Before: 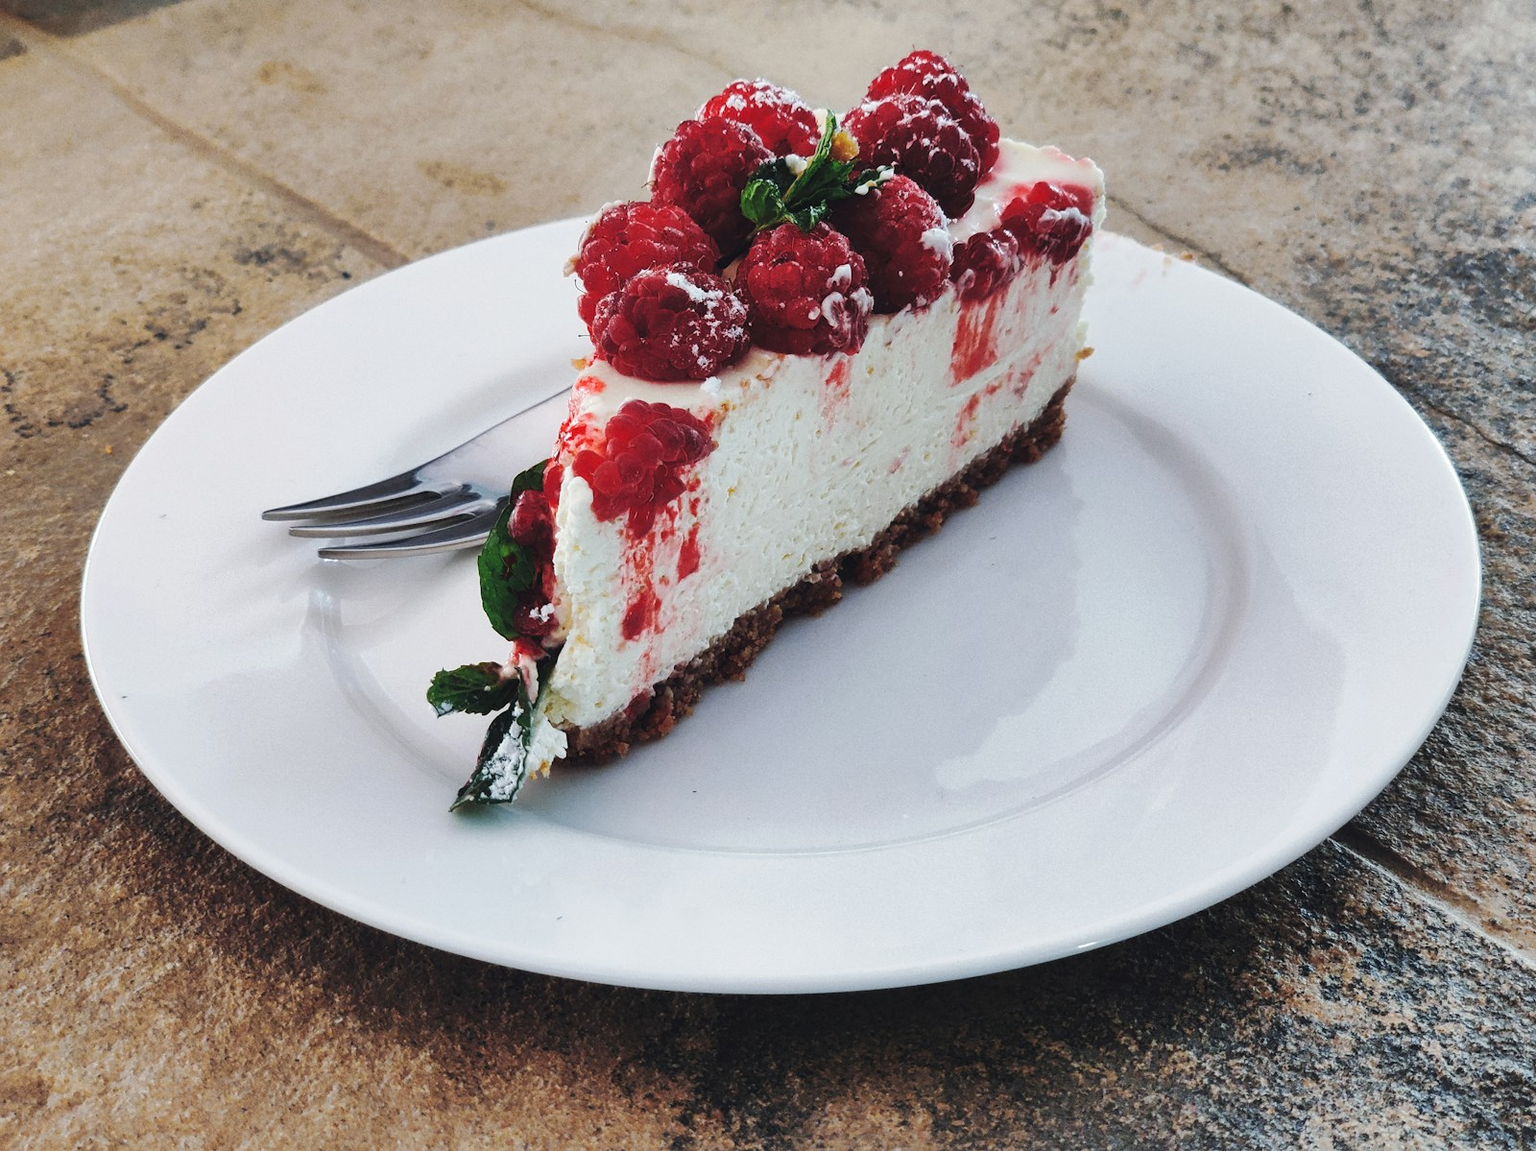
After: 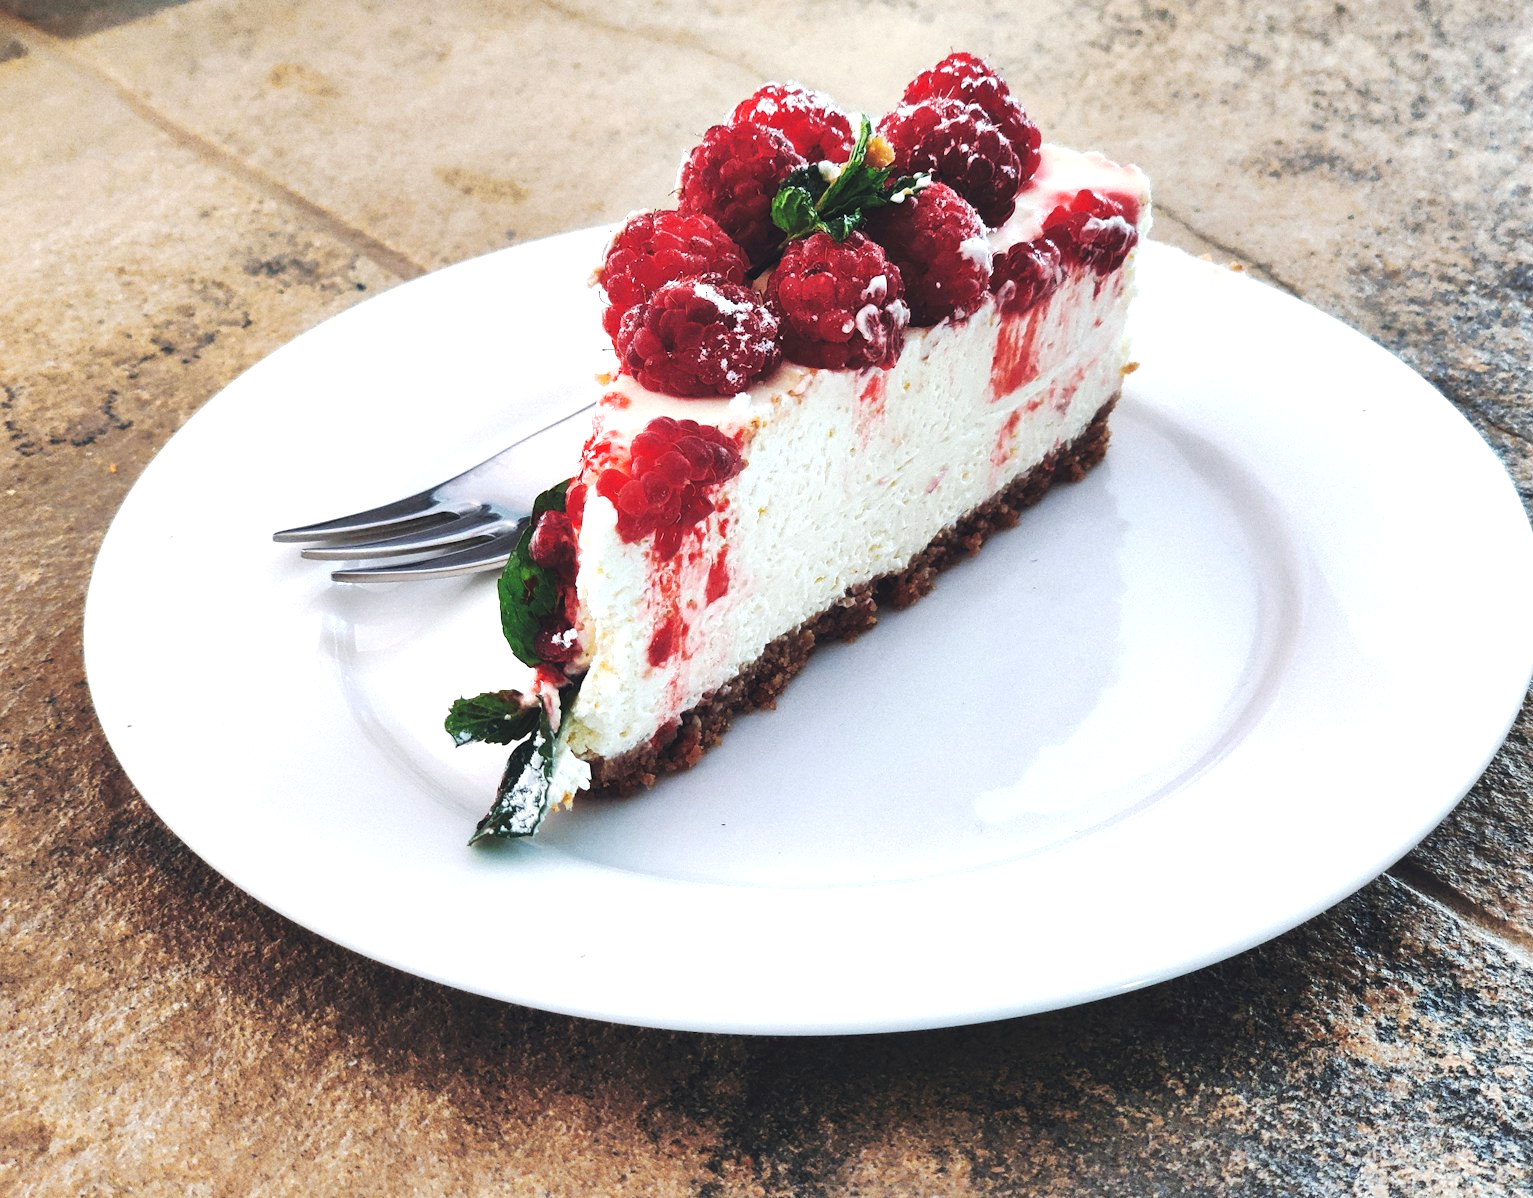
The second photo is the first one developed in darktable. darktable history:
exposure: black level correction 0, exposure 0.7 EV, compensate exposure bias true, compensate highlight preservation false
crop: right 4.126%, bottom 0.031%
